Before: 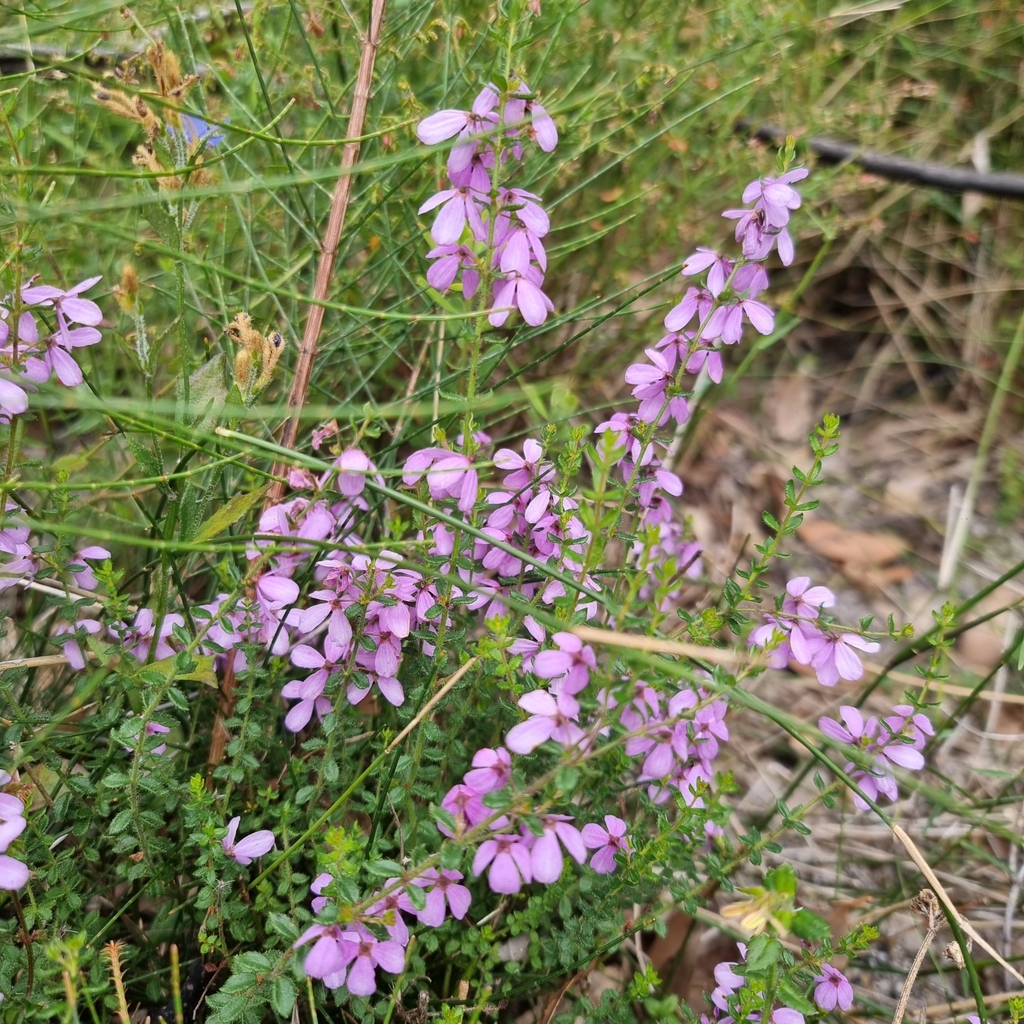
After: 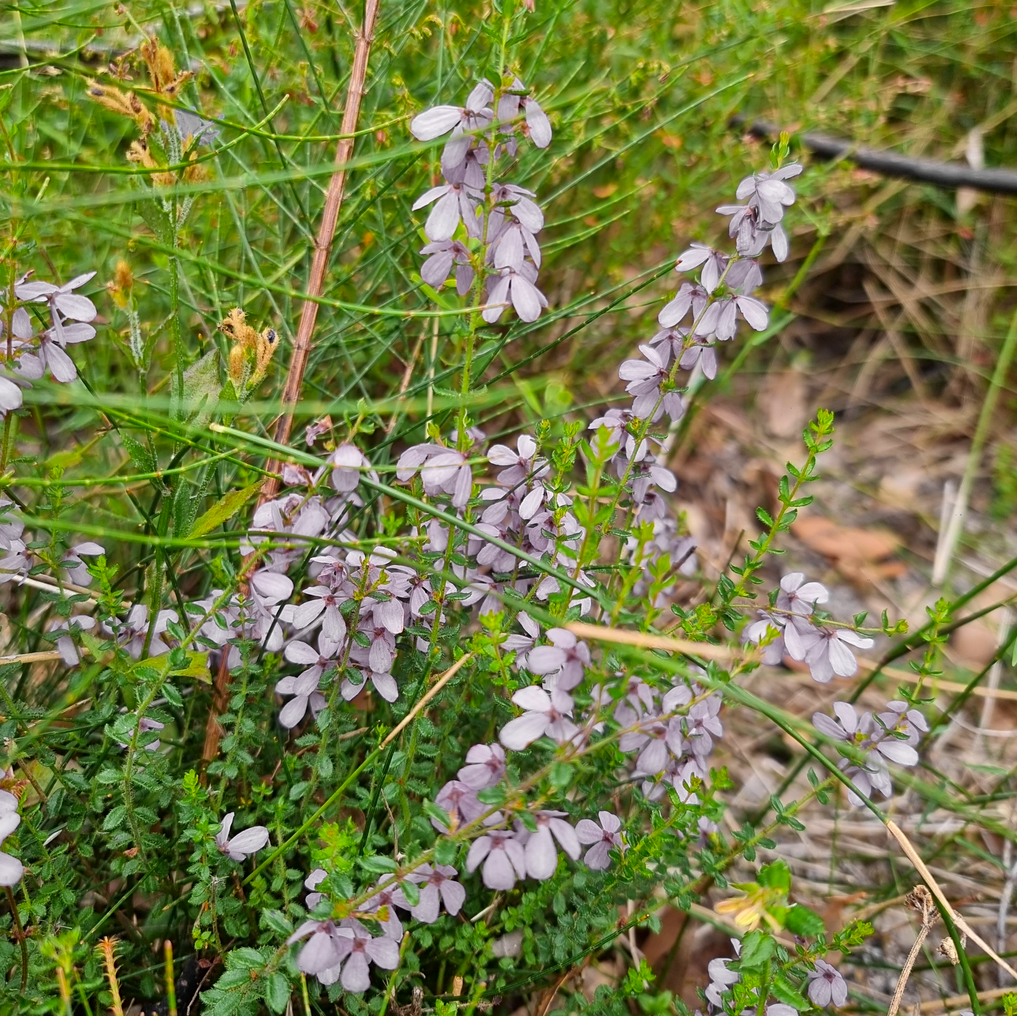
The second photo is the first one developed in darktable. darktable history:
crop and rotate: left 0.683%, top 0.395%, bottom 0.365%
color zones: curves: ch1 [(0.25, 0.61) (0.75, 0.248)], mix 101.27%
sharpen: amount 0.202
